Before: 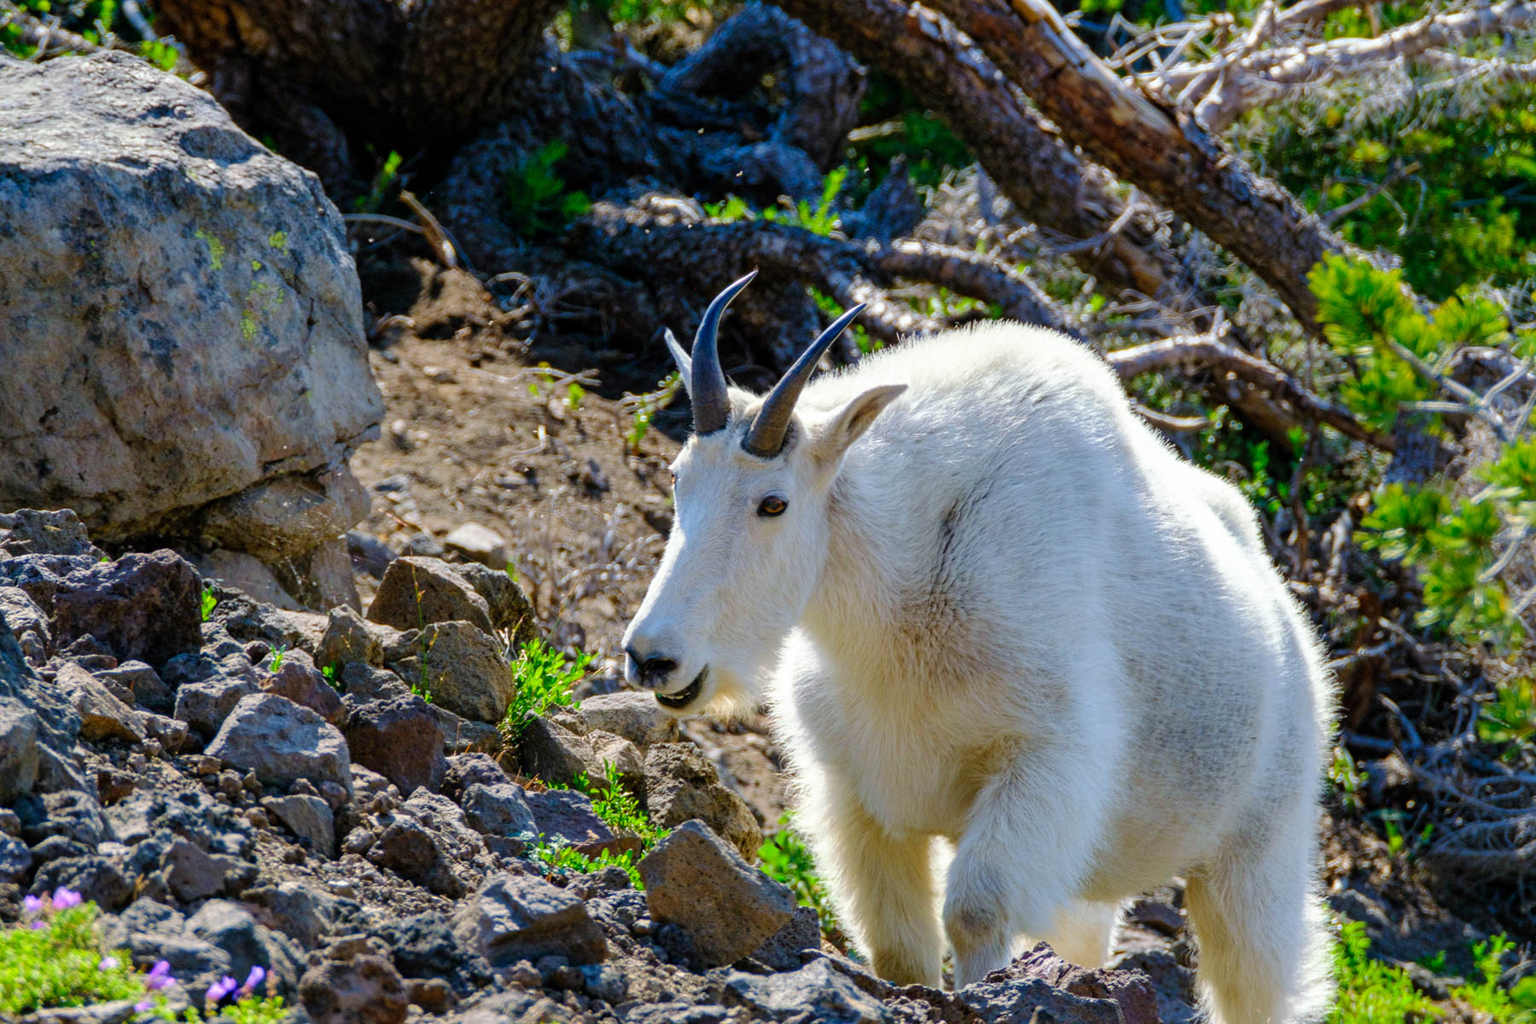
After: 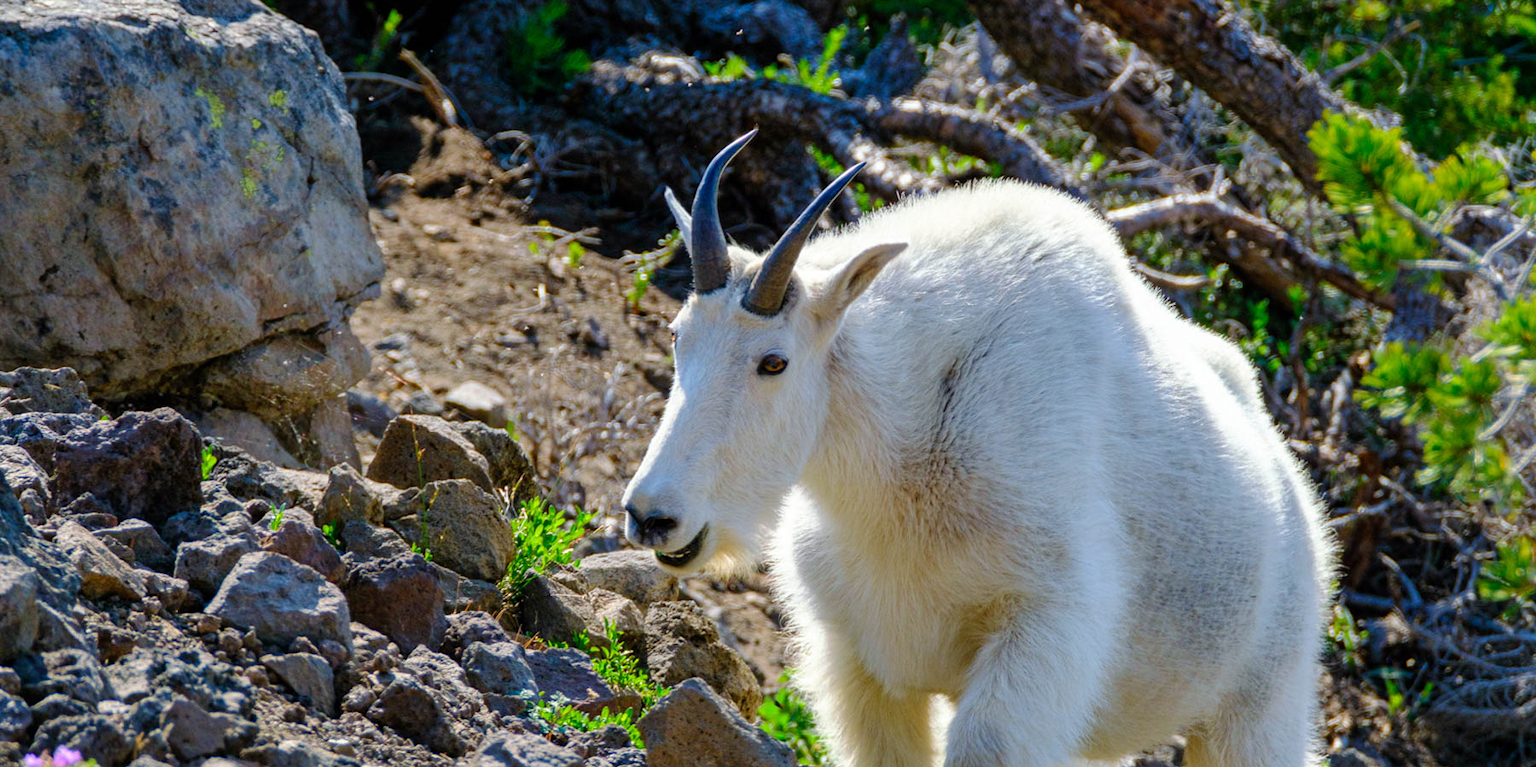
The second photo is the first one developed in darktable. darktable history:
crop: top 13.864%, bottom 11.191%
